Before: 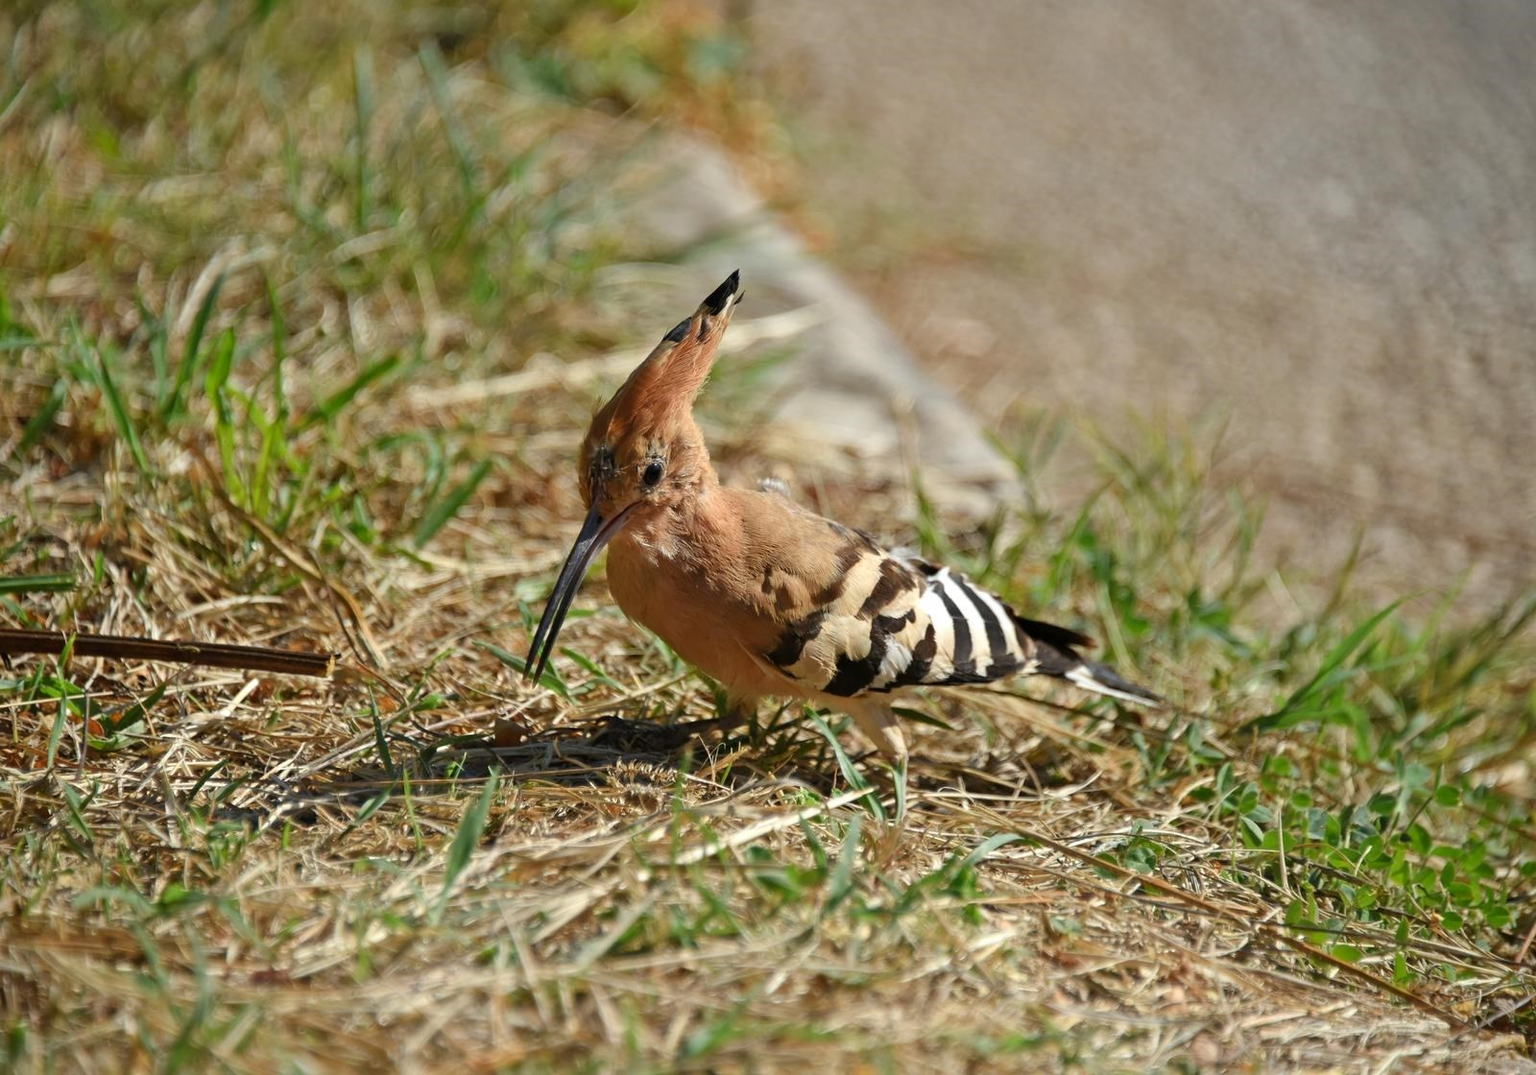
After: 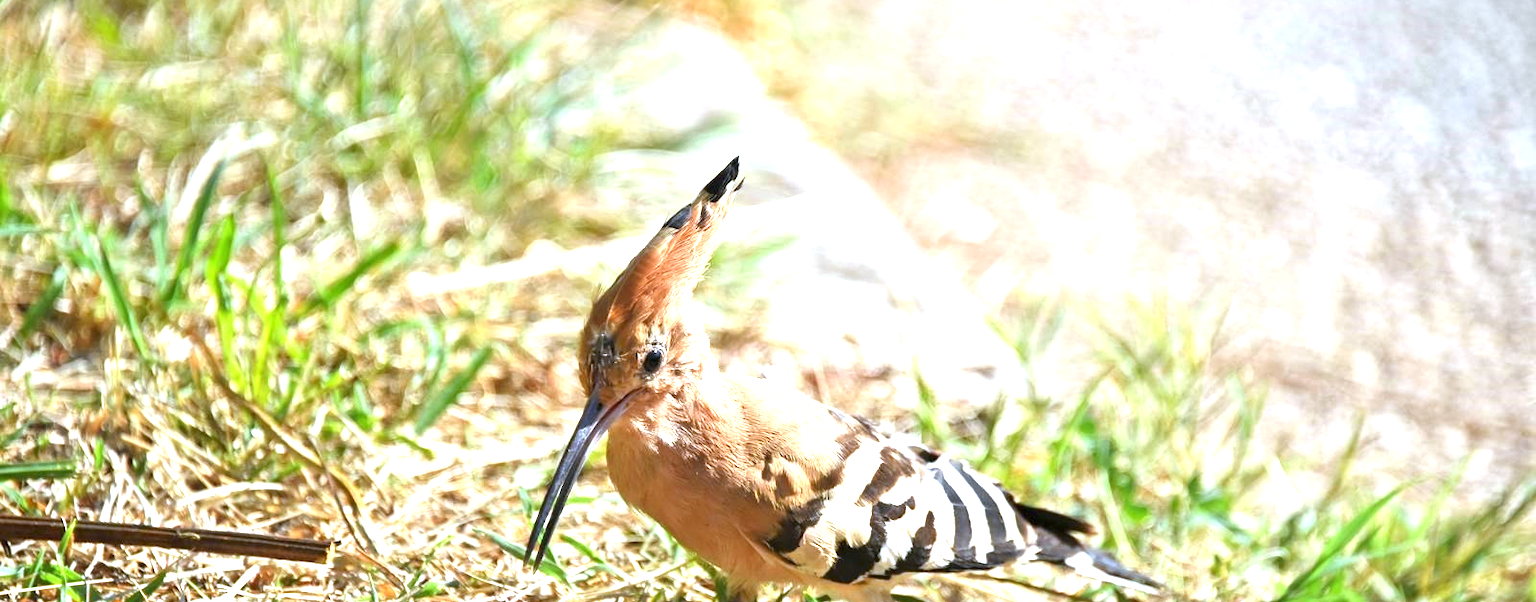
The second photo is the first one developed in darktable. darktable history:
crop and rotate: top 10.605%, bottom 33.274%
exposure: black level correction 0, exposure 1.75 EV, compensate exposure bias true, compensate highlight preservation false
white balance: red 0.948, green 1.02, blue 1.176
